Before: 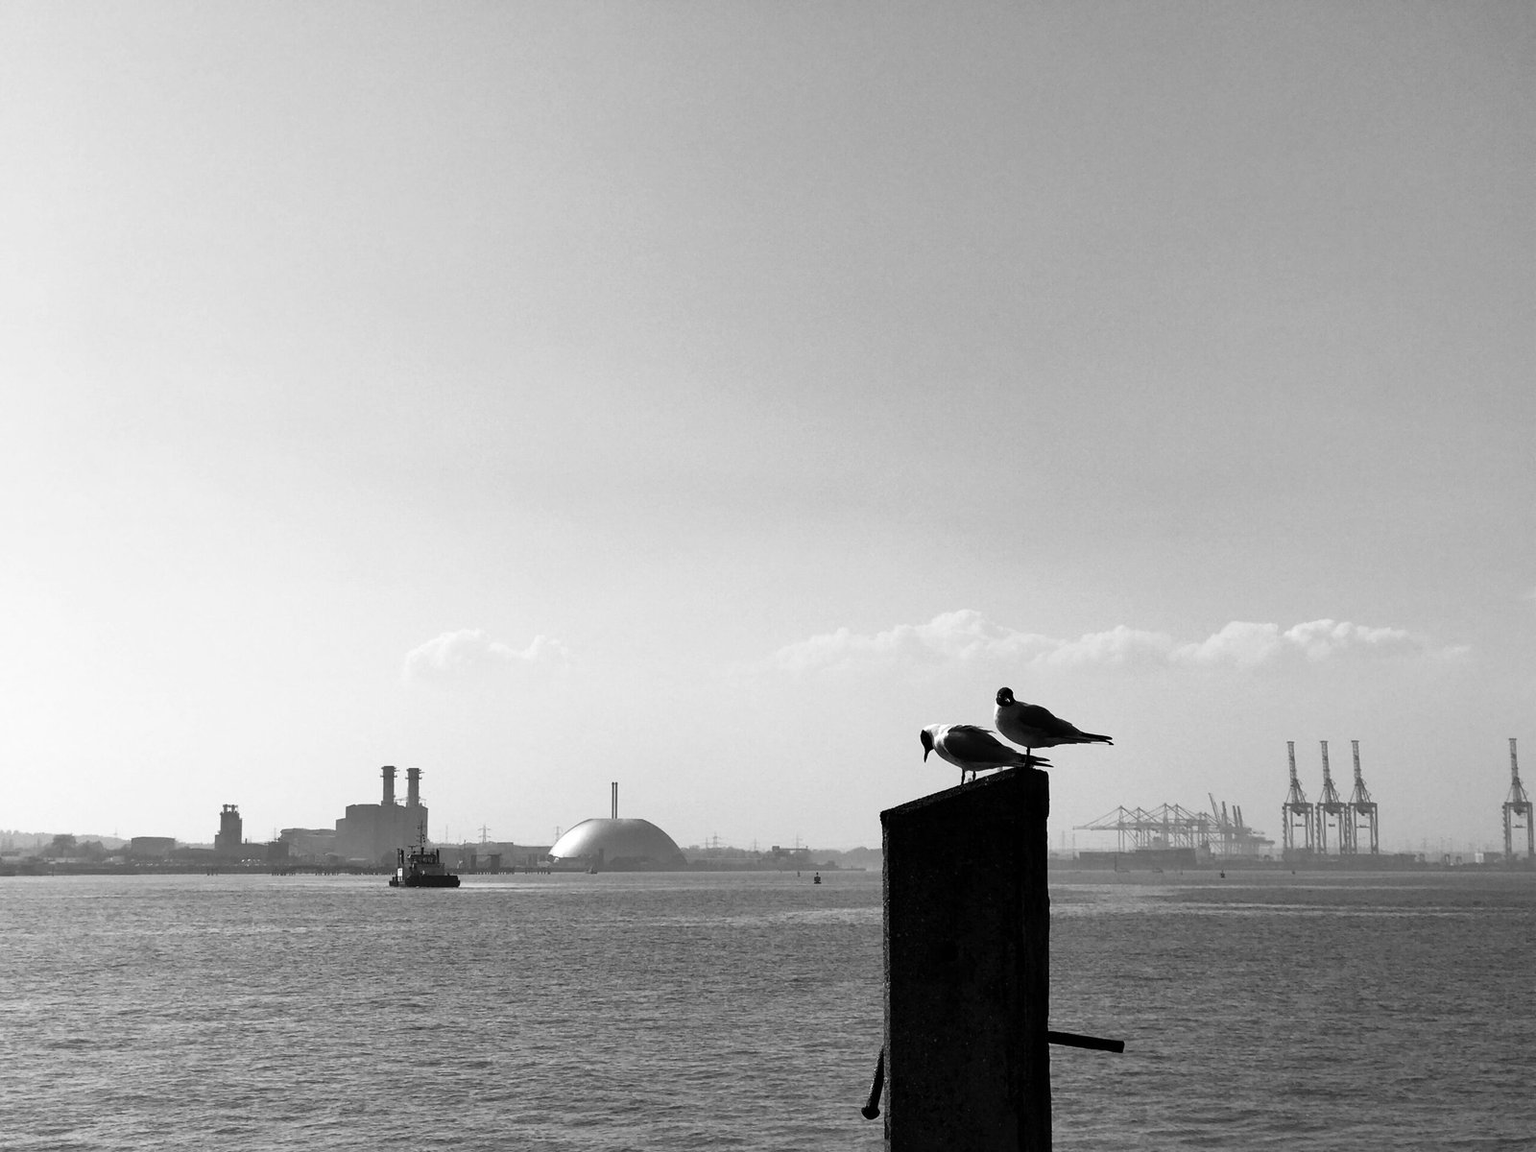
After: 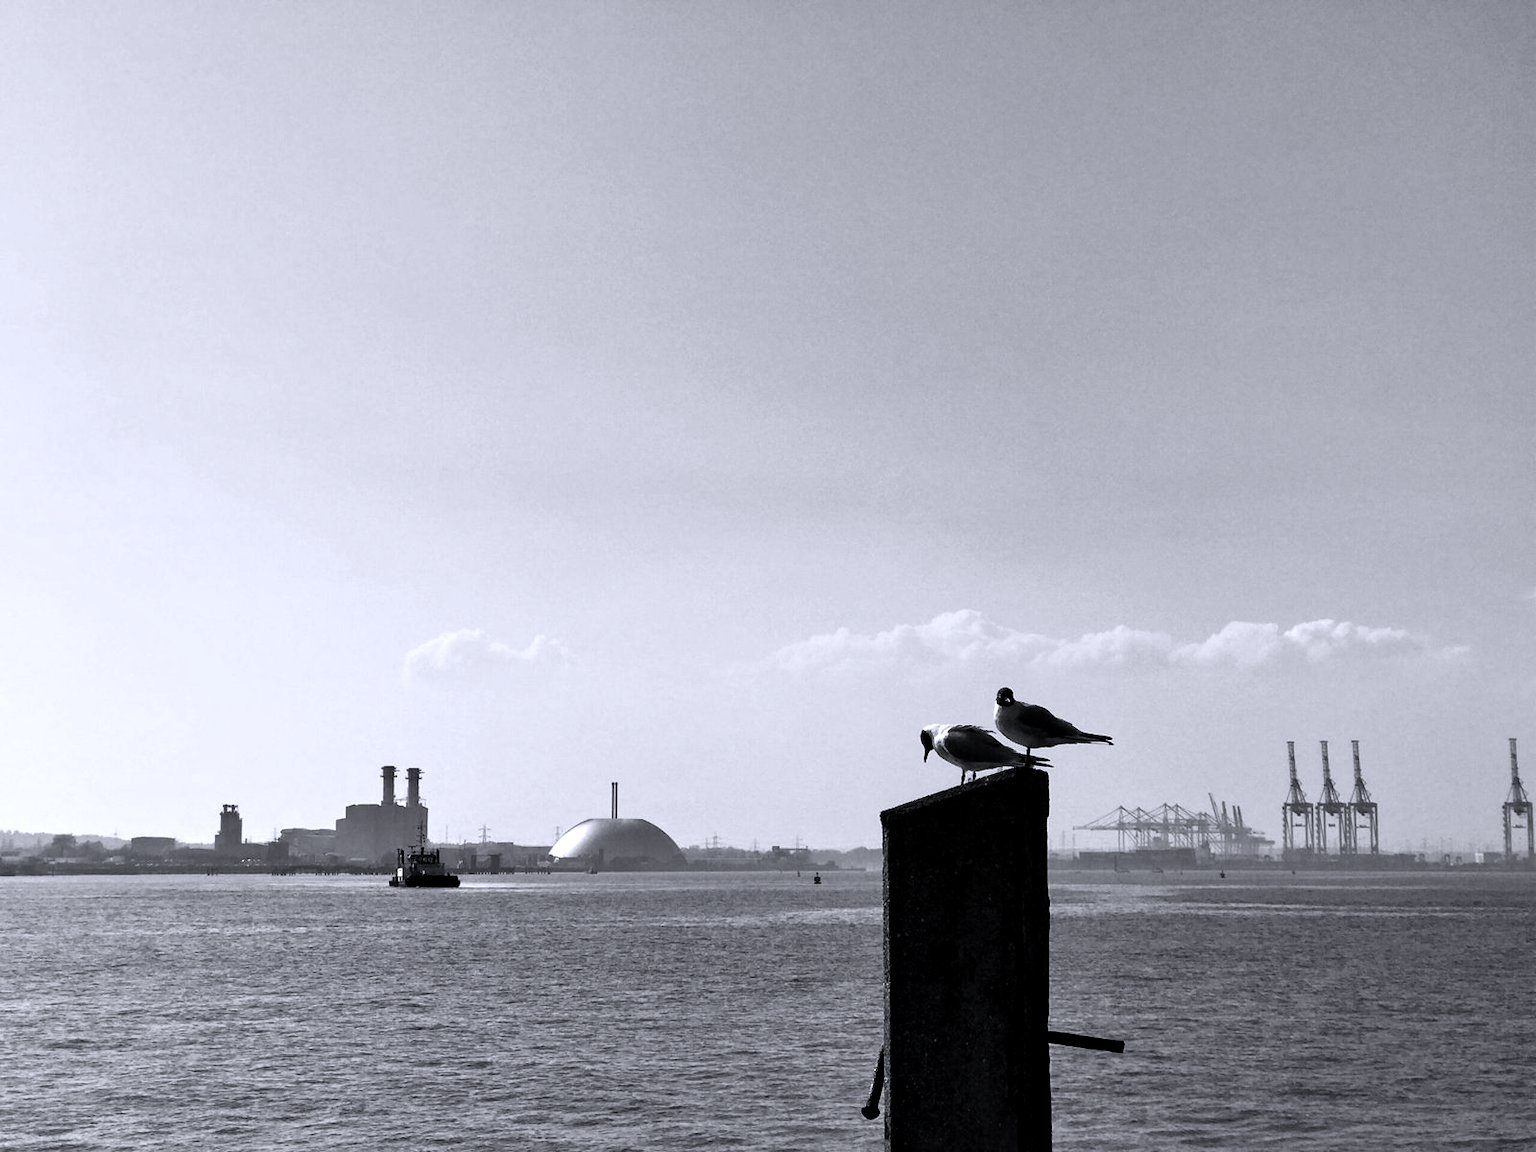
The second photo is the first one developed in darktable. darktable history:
contrast equalizer: octaves 7, y [[0.545, 0.572, 0.59, 0.59, 0.571, 0.545], [0.5 ×6], [0.5 ×6], [0 ×6], [0 ×6]]
color calibration: output R [1.003, 0.027, -0.041, 0], output G [-0.018, 1.043, -0.038, 0], output B [0.071, -0.086, 1.017, 0], illuminant as shot in camera, x 0.358, y 0.373, temperature 4628.91 K
